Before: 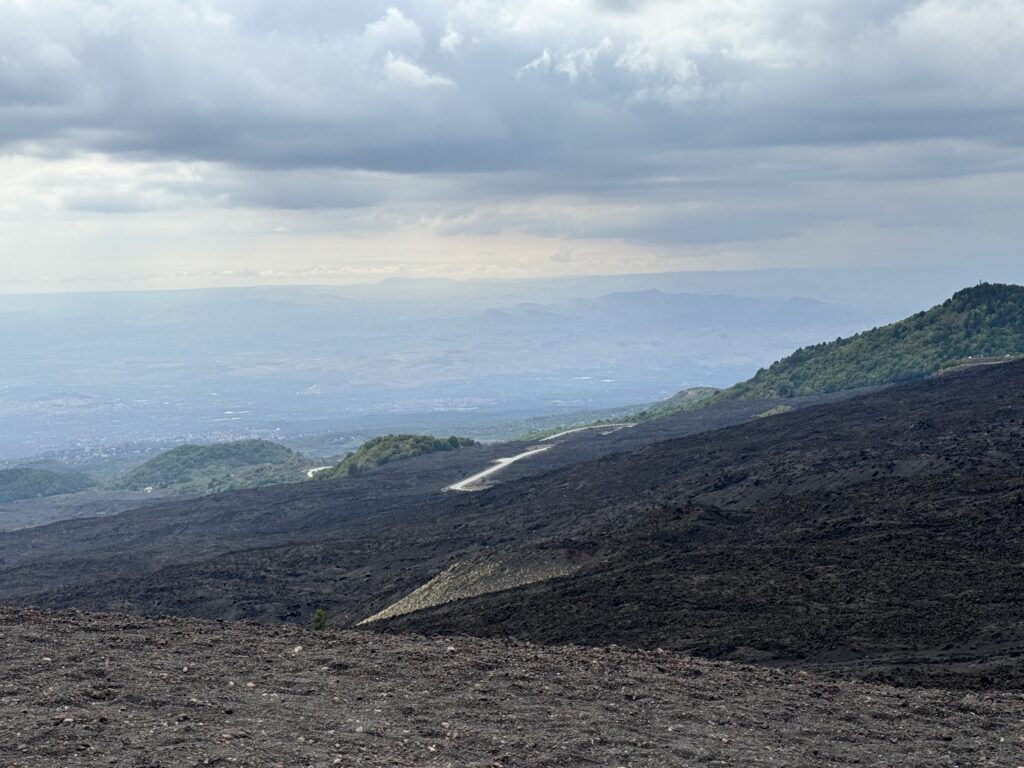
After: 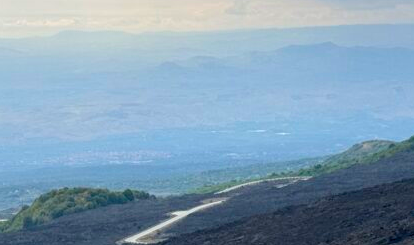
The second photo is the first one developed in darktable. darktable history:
color balance rgb: perceptual saturation grading › global saturation 30%, global vibrance 20%
crop: left 31.751%, top 32.172%, right 27.8%, bottom 35.83%
